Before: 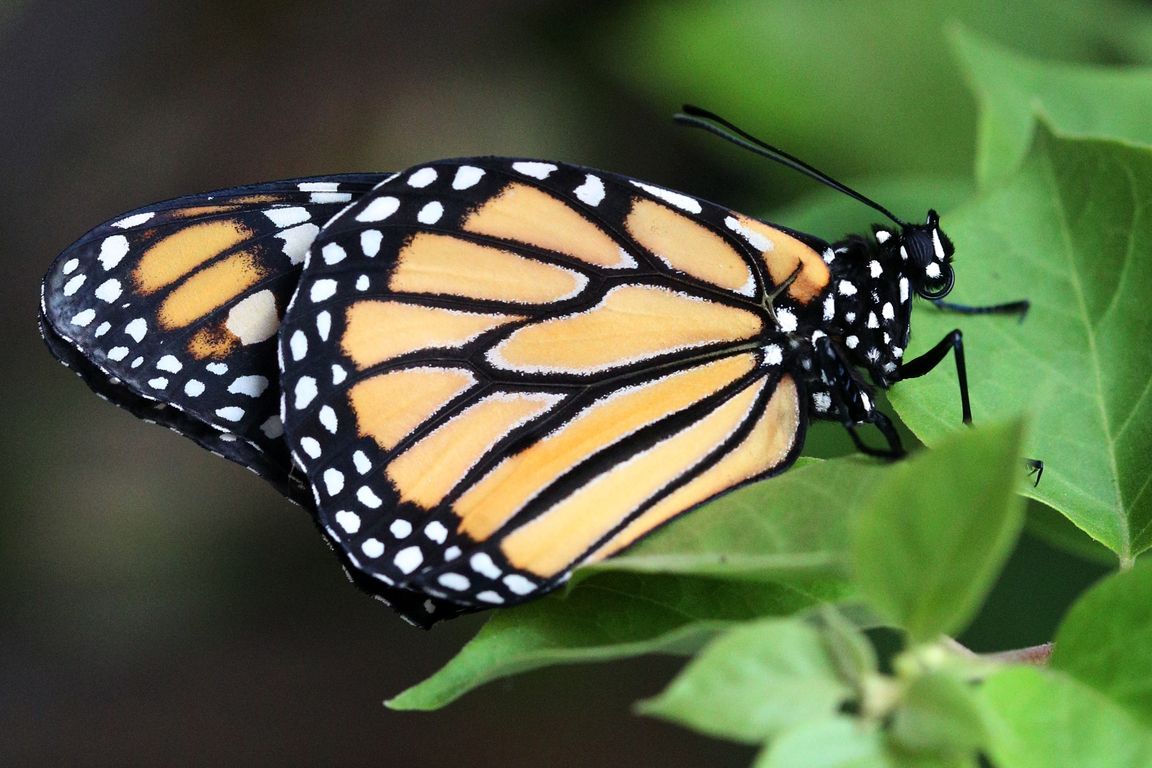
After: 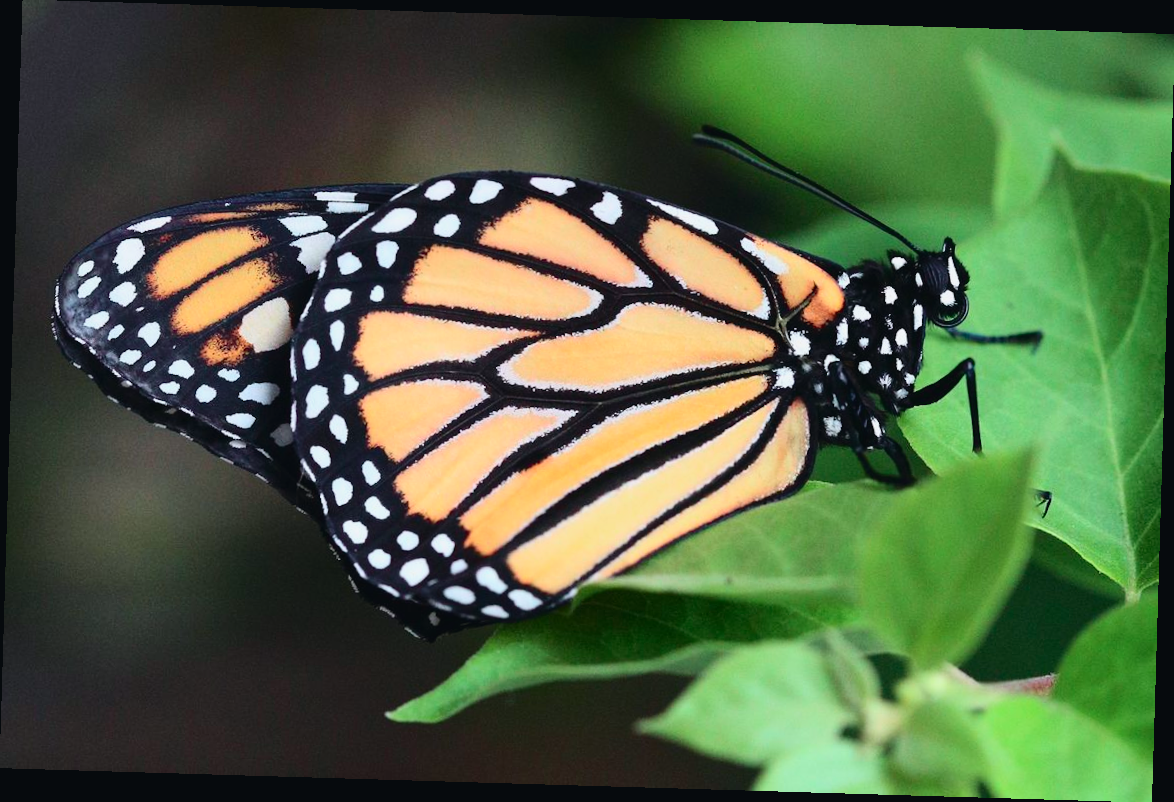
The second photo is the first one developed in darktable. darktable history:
tone curve: curves: ch0 [(0, 0.025) (0.15, 0.143) (0.452, 0.486) (0.751, 0.788) (1, 0.961)]; ch1 [(0, 0) (0.43, 0.408) (0.476, 0.469) (0.497, 0.494) (0.546, 0.571) (0.566, 0.607) (0.62, 0.657) (1, 1)]; ch2 [(0, 0) (0.386, 0.397) (0.505, 0.498) (0.547, 0.546) (0.579, 0.58) (1, 1)], color space Lab, independent channels, preserve colors none
rotate and perspective: rotation 1.72°, automatic cropping off
